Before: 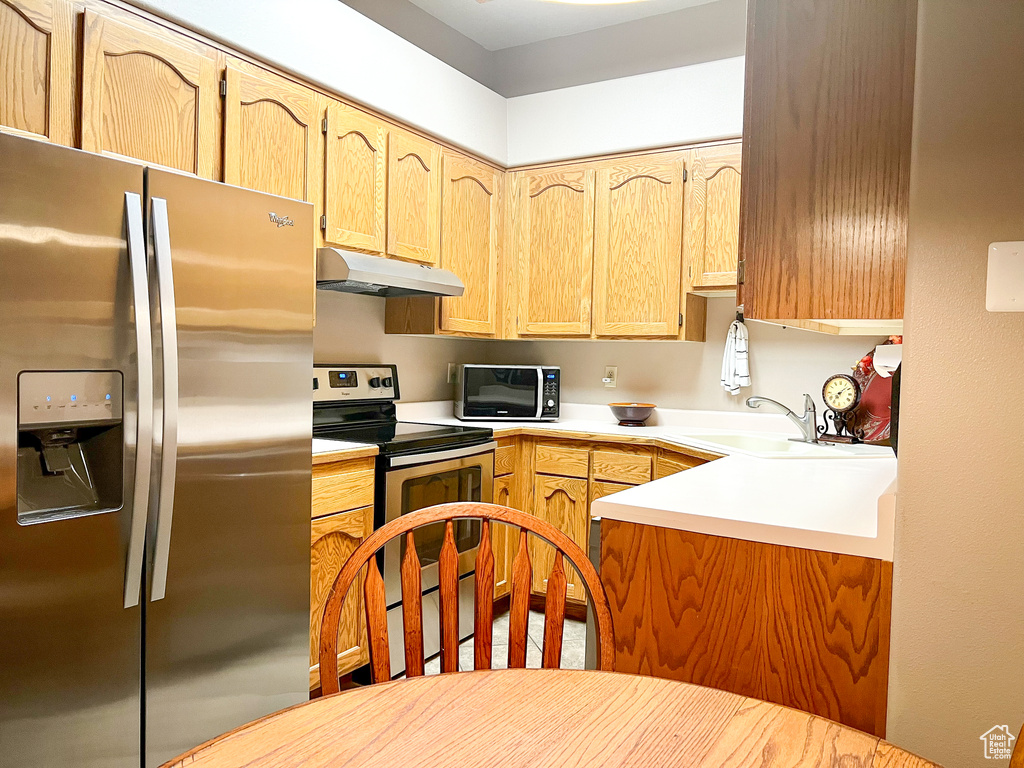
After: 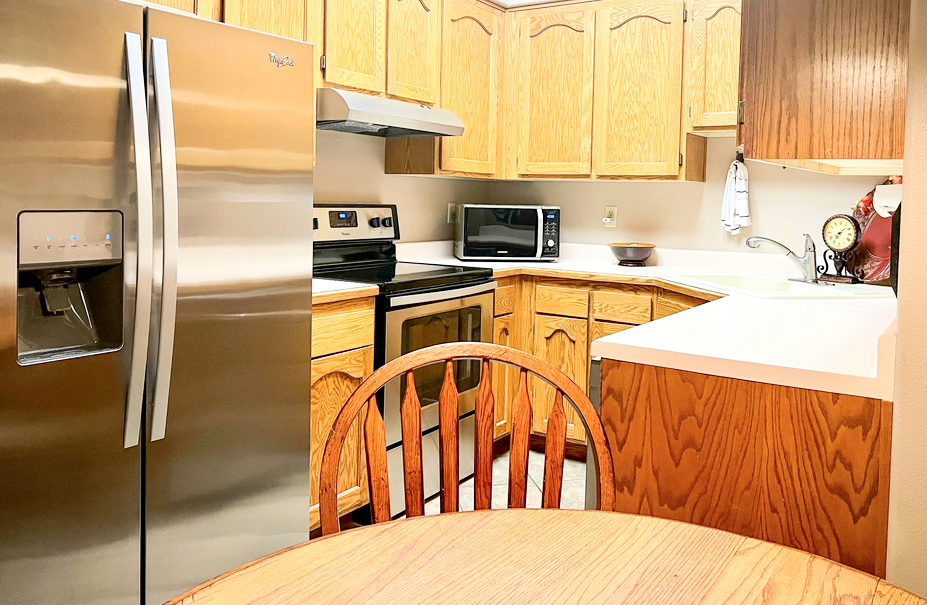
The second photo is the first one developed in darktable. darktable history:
tone curve: curves: ch0 [(0, 0) (0.004, 0.001) (0.133, 0.112) (0.325, 0.362) (0.832, 0.893) (1, 1)], color space Lab, independent channels, preserve colors none
crop: top 20.849%, right 9.385%, bottom 0.281%
